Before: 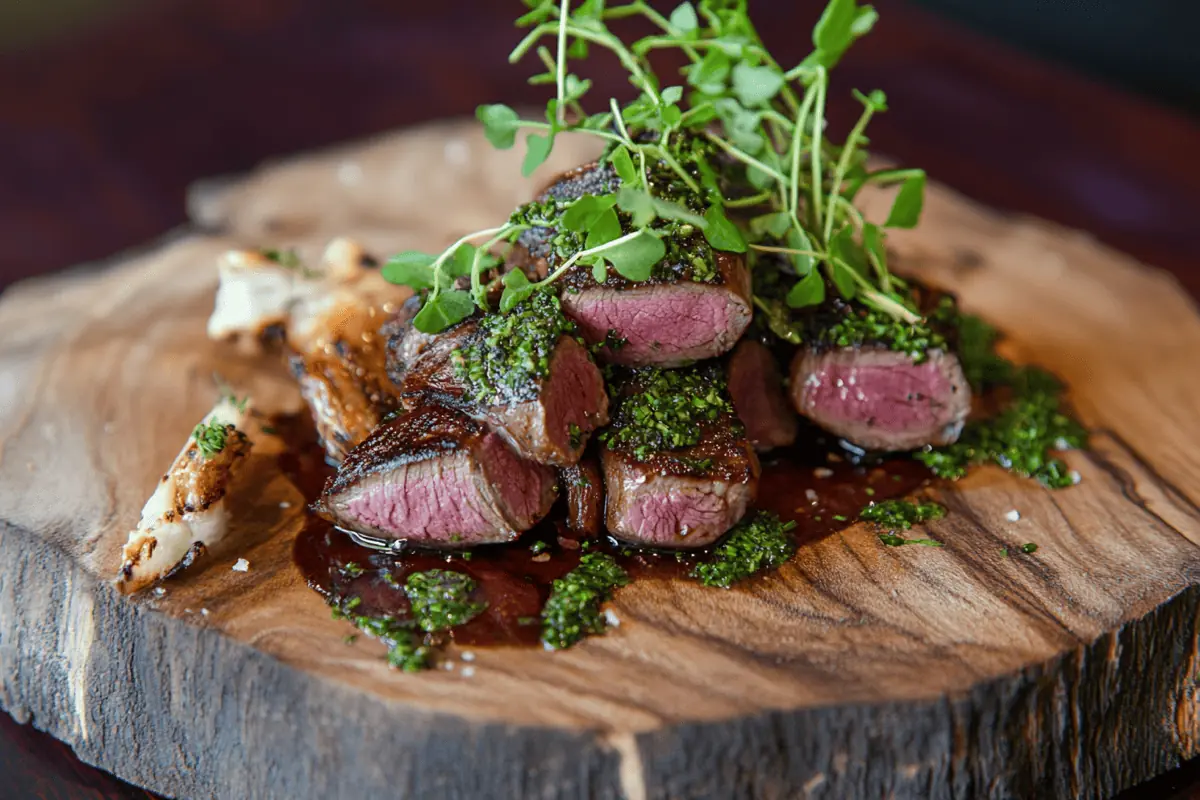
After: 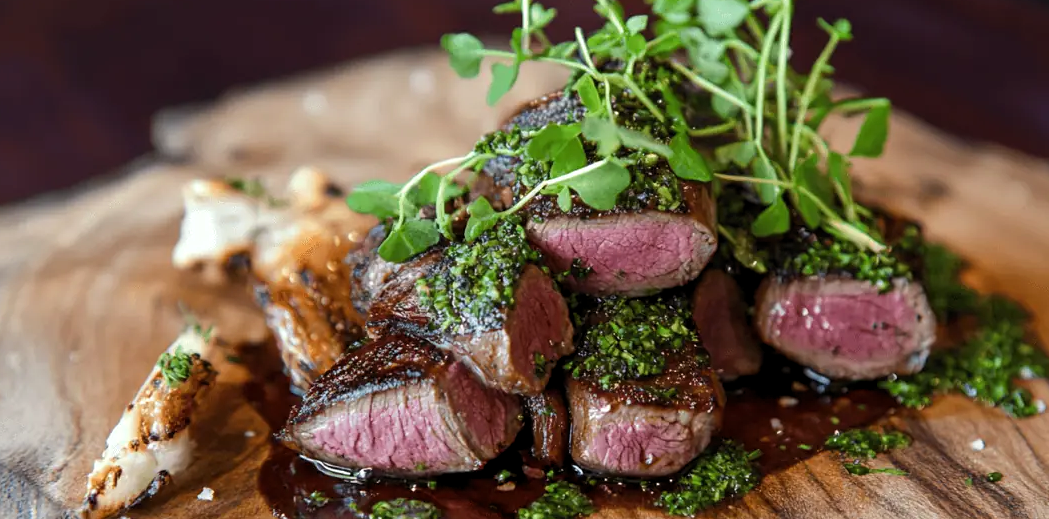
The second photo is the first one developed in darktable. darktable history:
levels: levels [0.016, 0.484, 0.953]
crop: left 2.942%, top 8.902%, right 9.629%, bottom 26.118%
